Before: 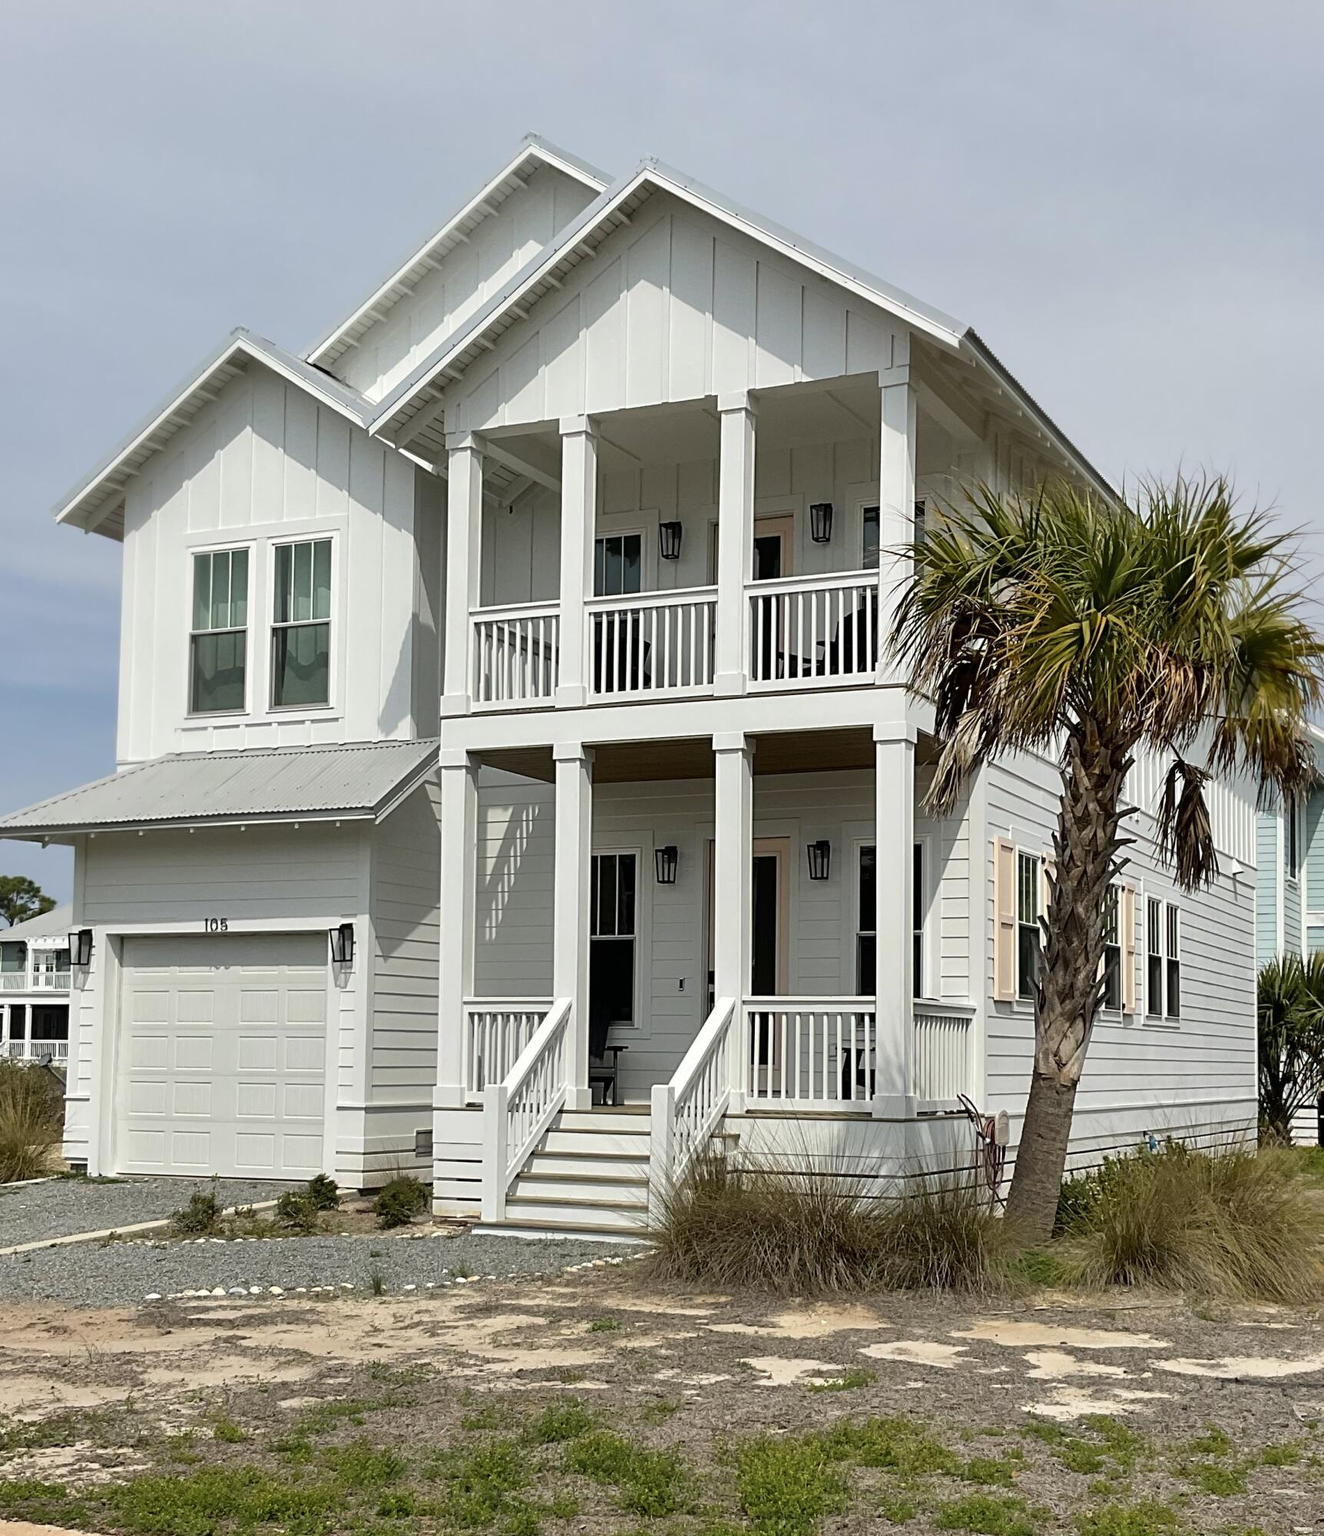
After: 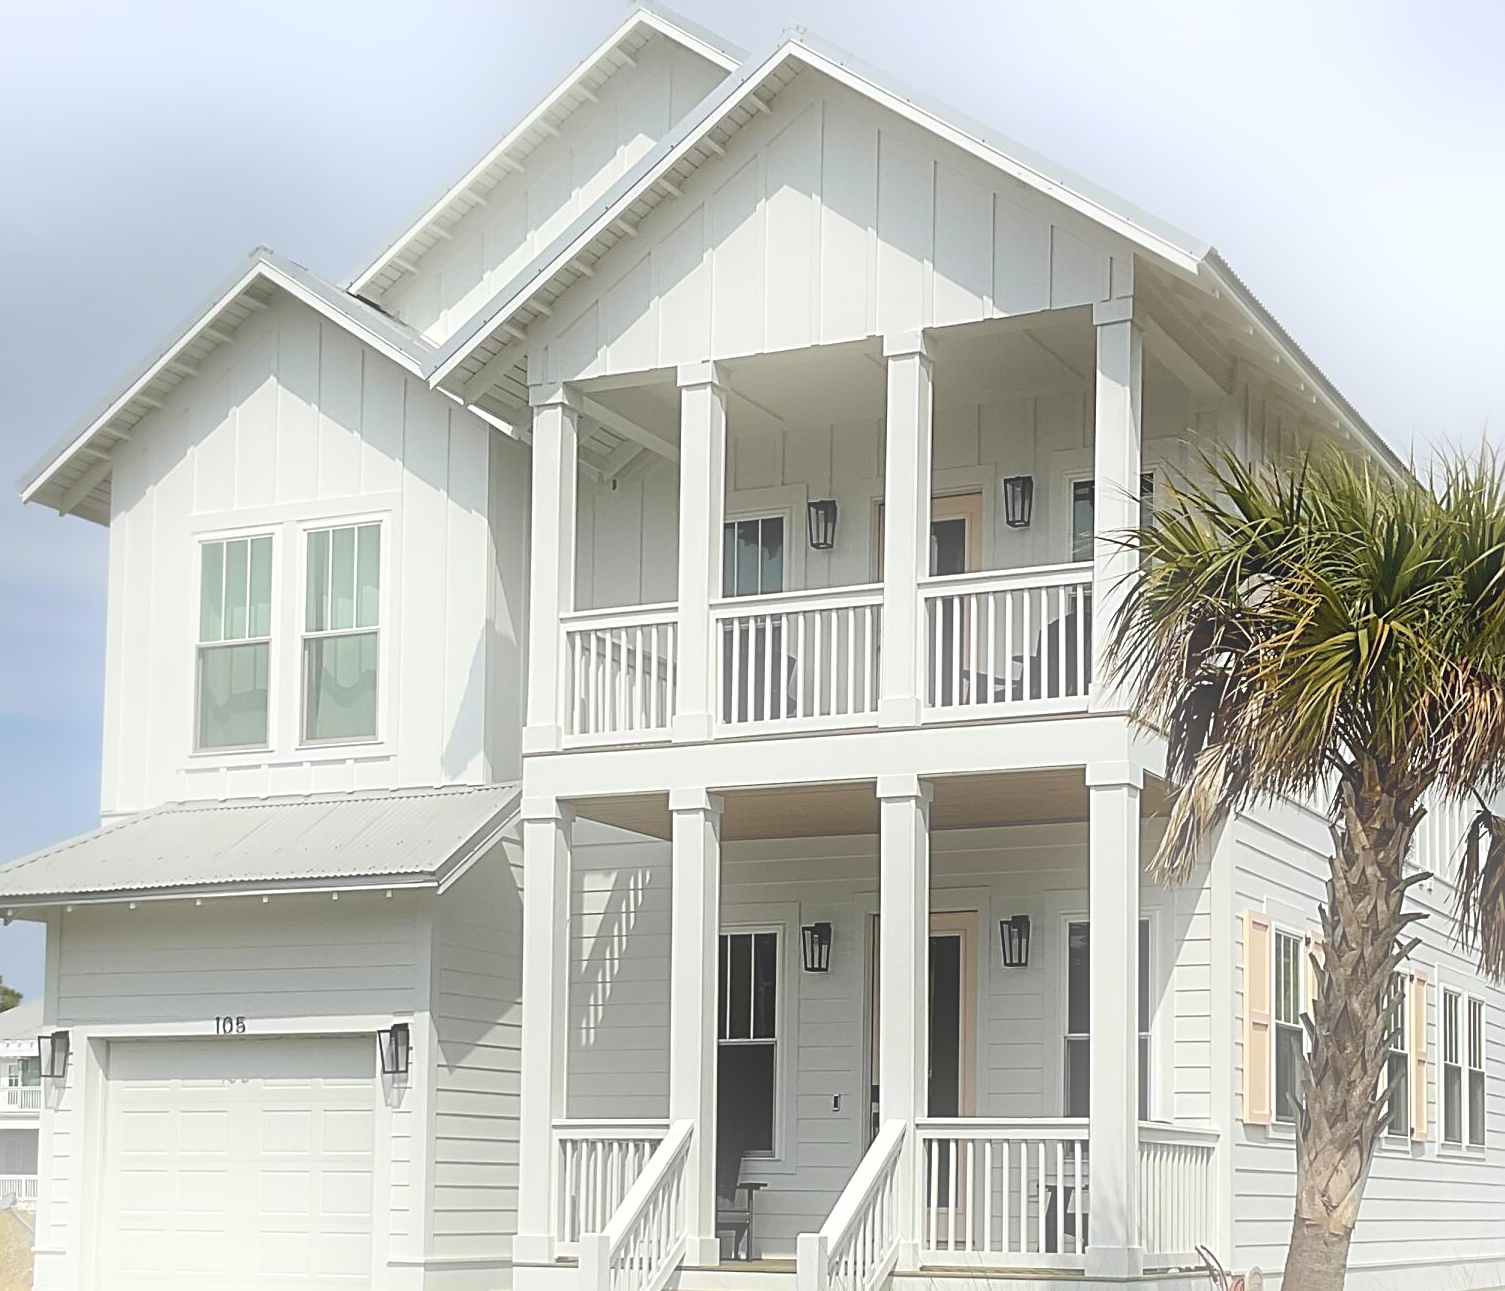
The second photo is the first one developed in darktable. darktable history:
bloom: on, module defaults
sharpen: on, module defaults
crop: left 3.015%, top 8.969%, right 9.647%, bottom 26.457%
